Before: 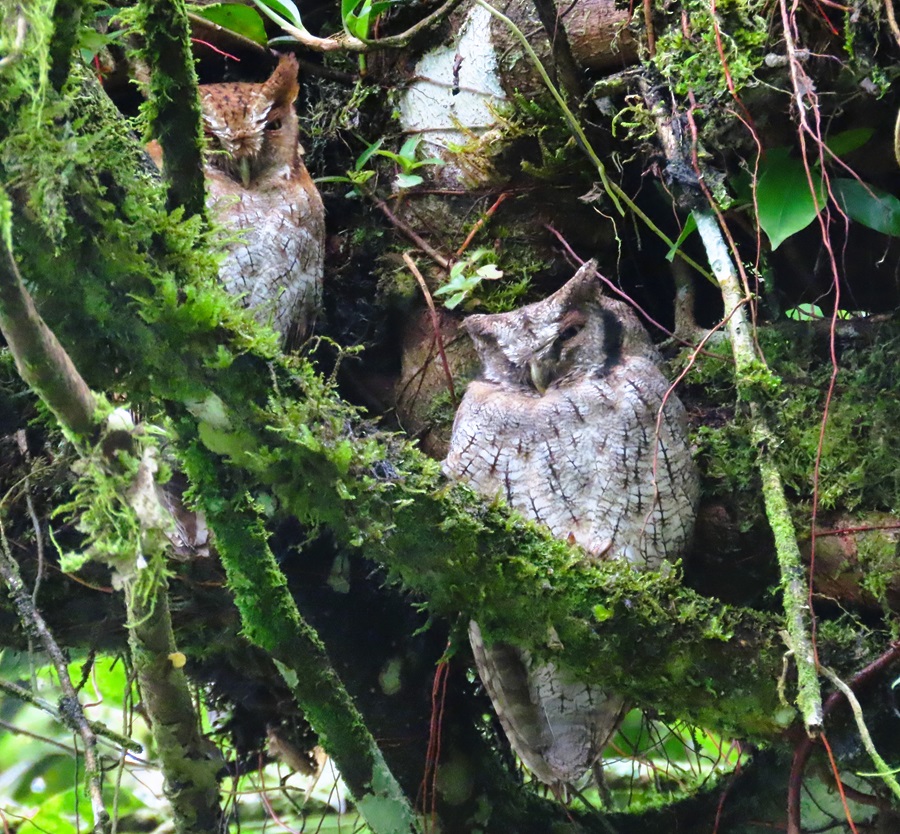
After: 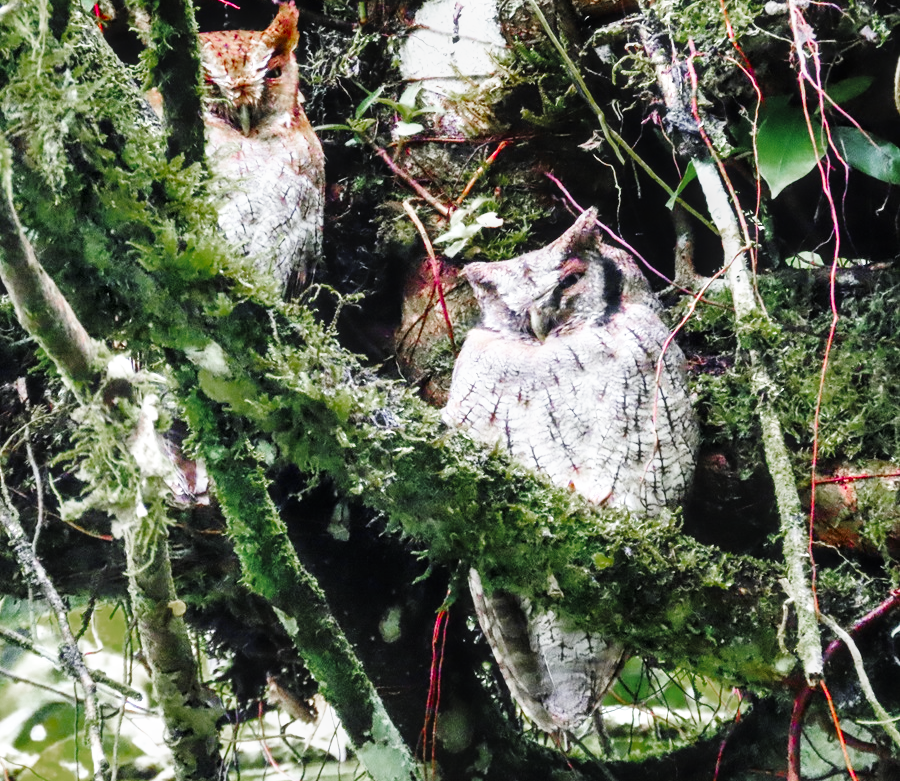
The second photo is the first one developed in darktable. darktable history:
local contrast: detail 130%
color zones: curves: ch0 [(0, 0.48) (0.209, 0.398) (0.305, 0.332) (0.429, 0.493) (0.571, 0.5) (0.714, 0.5) (0.857, 0.5) (1, 0.48)]; ch1 [(0, 0.736) (0.143, 0.625) (0.225, 0.371) (0.429, 0.256) (0.571, 0.241) (0.714, 0.213) (0.857, 0.48) (1, 0.736)]; ch2 [(0, 0.448) (0.143, 0.498) (0.286, 0.5) (0.429, 0.5) (0.571, 0.5) (0.714, 0.5) (0.857, 0.5) (1, 0.448)]
crop and rotate: top 6.25%
haze removal: strength -0.05
base curve: curves: ch0 [(0, 0) (0, 0) (0.002, 0.001) (0.008, 0.003) (0.019, 0.011) (0.037, 0.037) (0.064, 0.11) (0.102, 0.232) (0.152, 0.379) (0.216, 0.524) (0.296, 0.665) (0.394, 0.789) (0.512, 0.881) (0.651, 0.945) (0.813, 0.986) (1, 1)], preserve colors none
exposure: black level correction 0.001, compensate highlight preservation false
